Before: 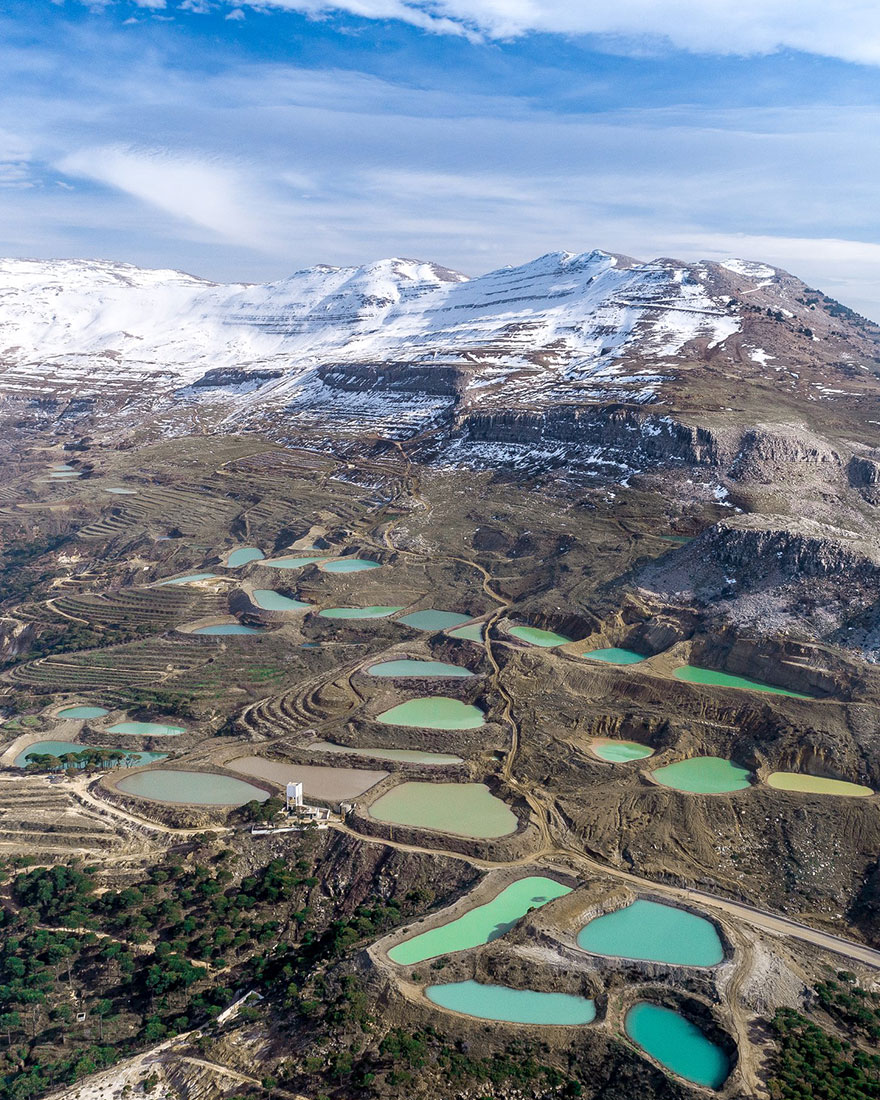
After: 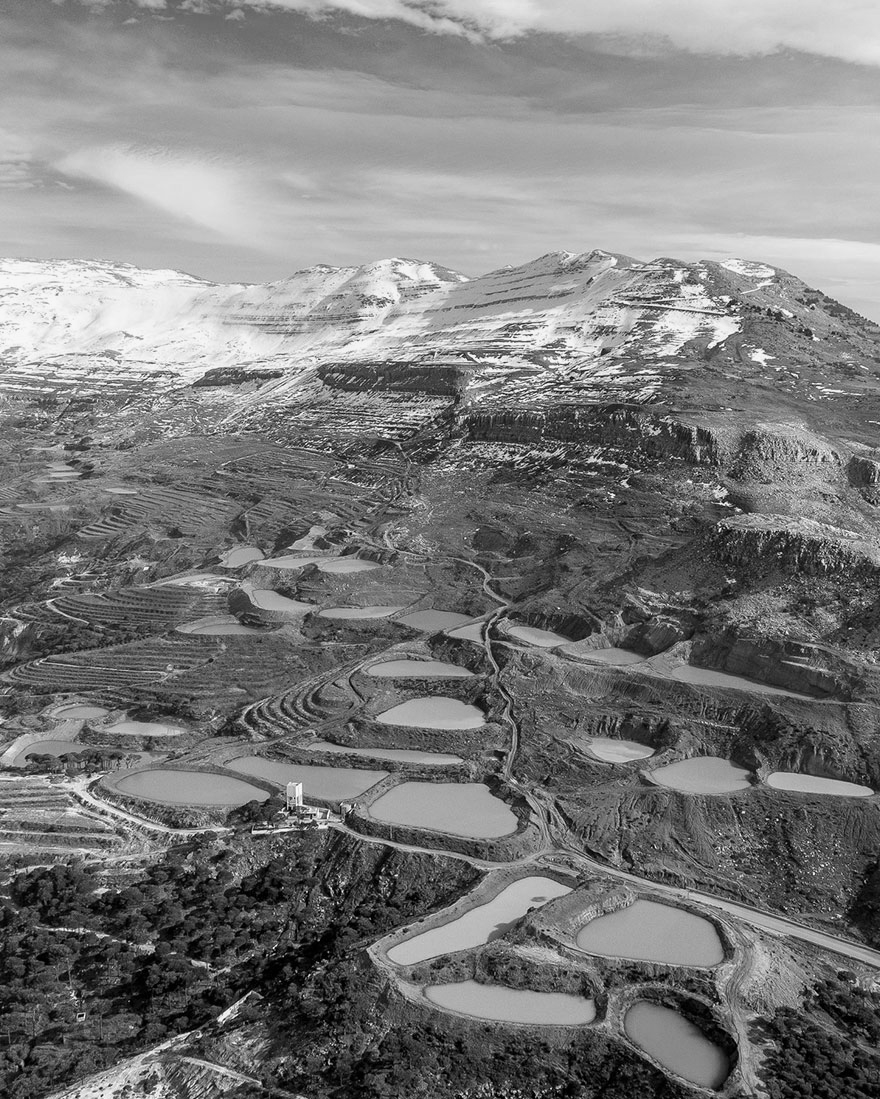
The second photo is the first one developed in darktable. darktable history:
crop: bottom 0.071%
monochrome: a -35.87, b 49.73, size 1.7
